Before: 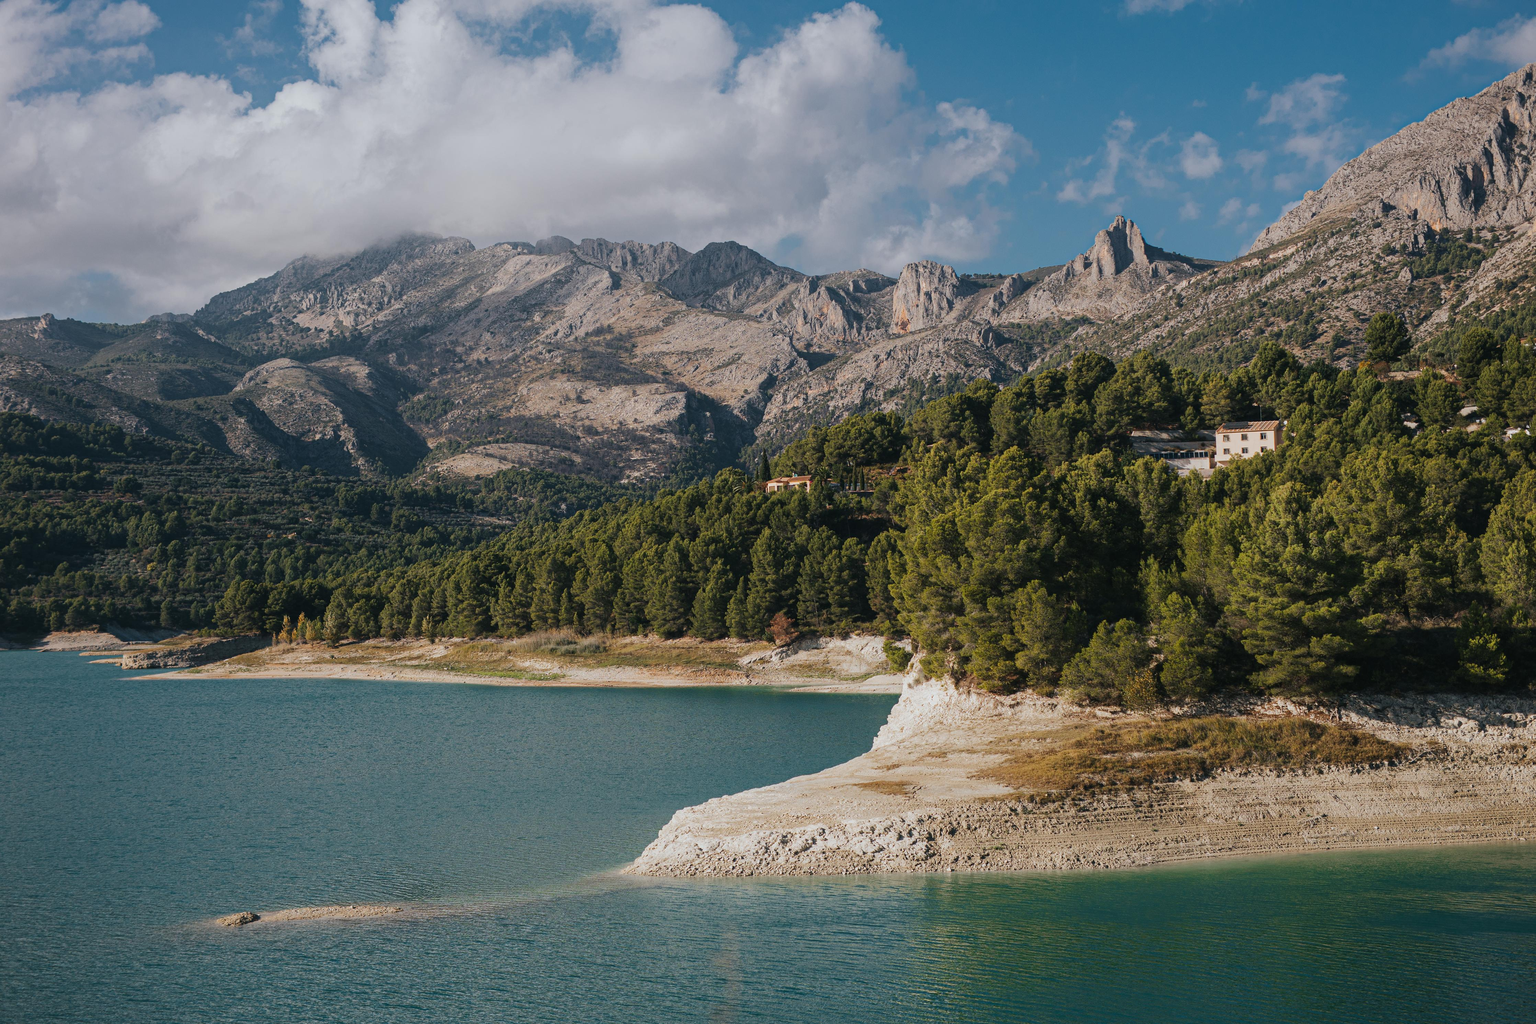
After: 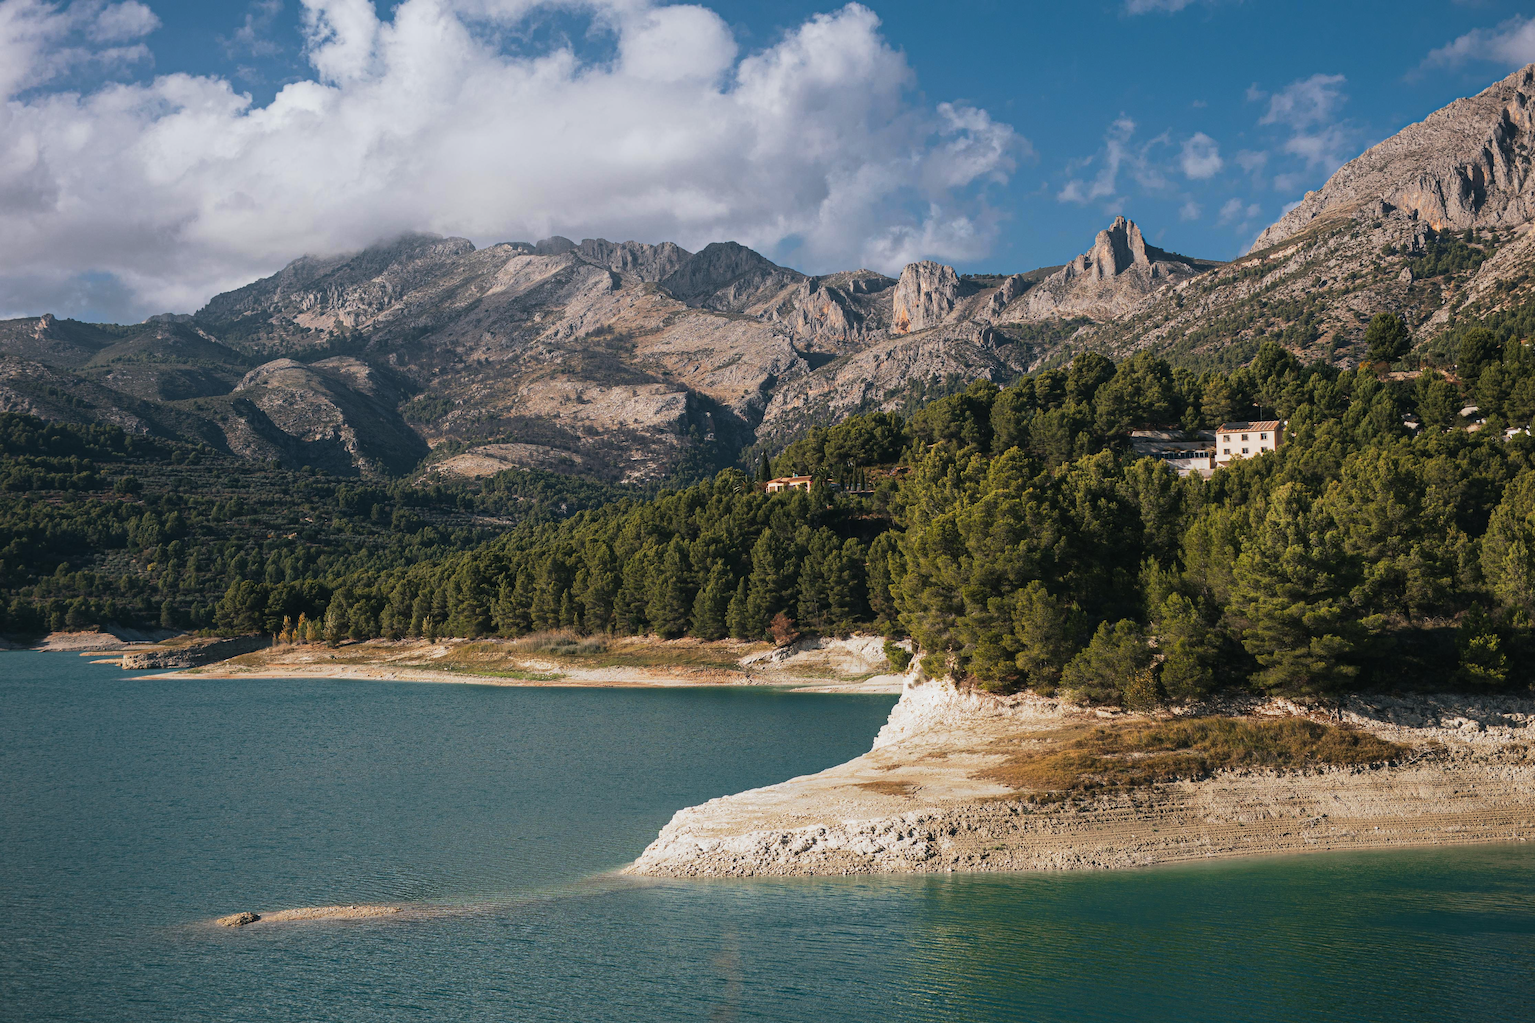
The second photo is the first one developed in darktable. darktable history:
base curve: curves: ch0 [(0, 0) (0.257, 0.25) (0.482, 0.586) (0.757, 0.871) (1, 1)], preserve colors none
